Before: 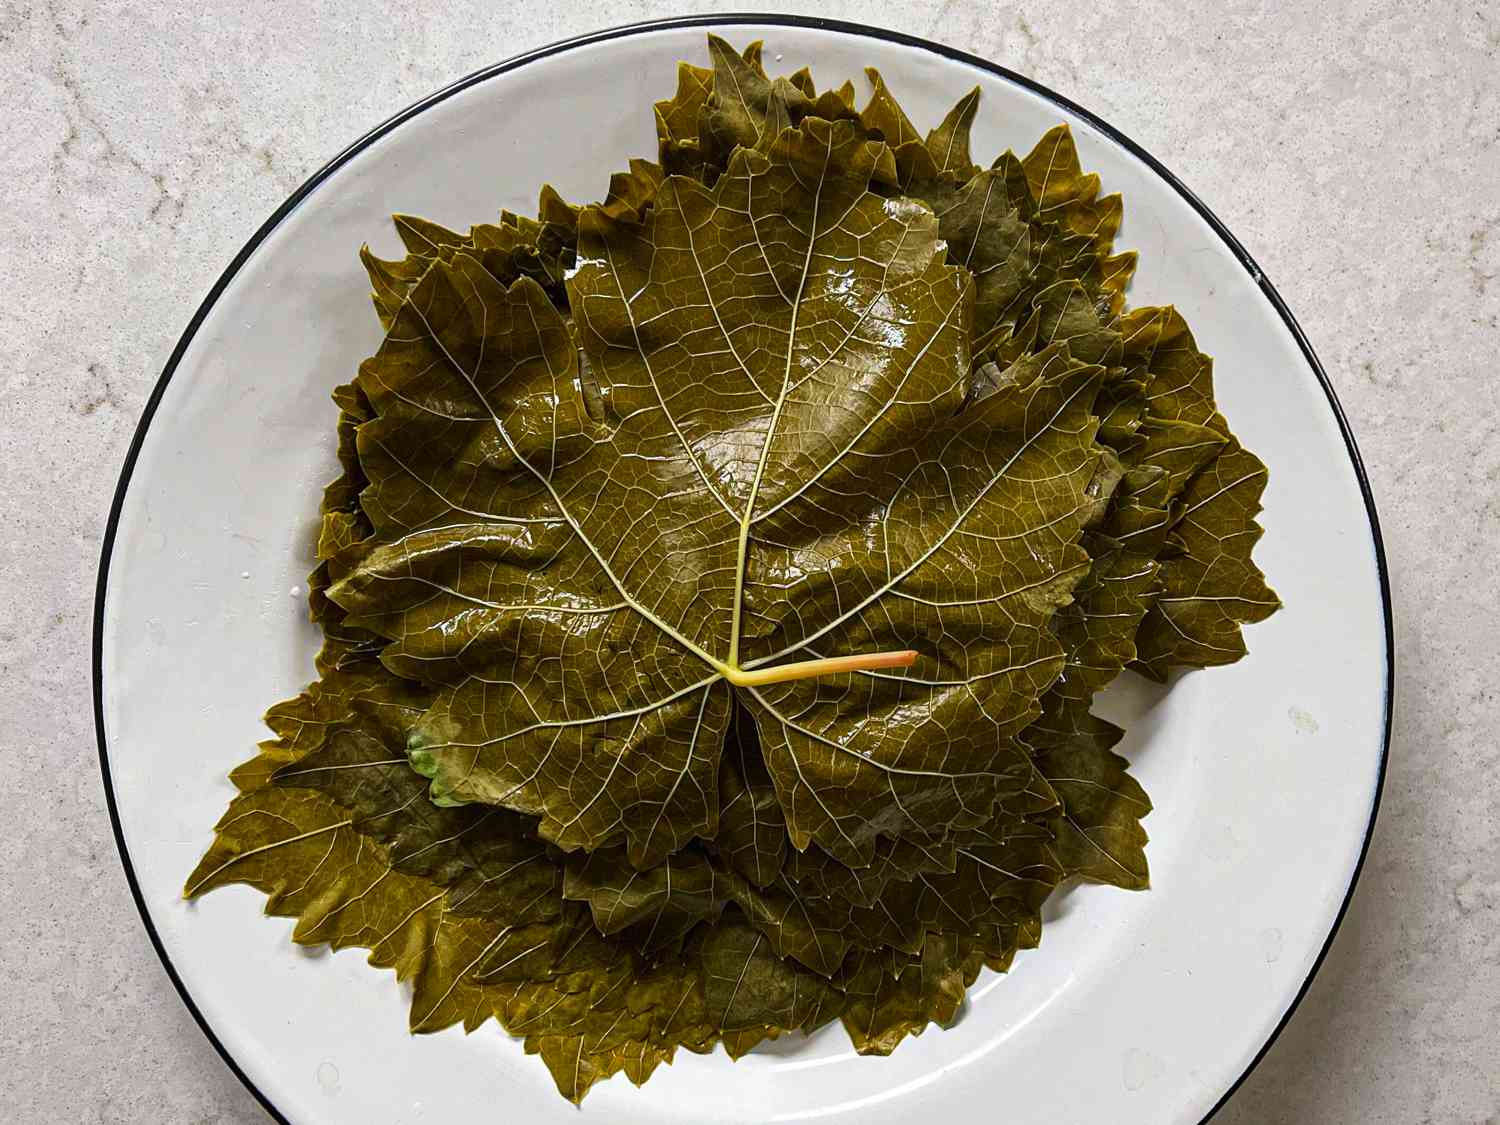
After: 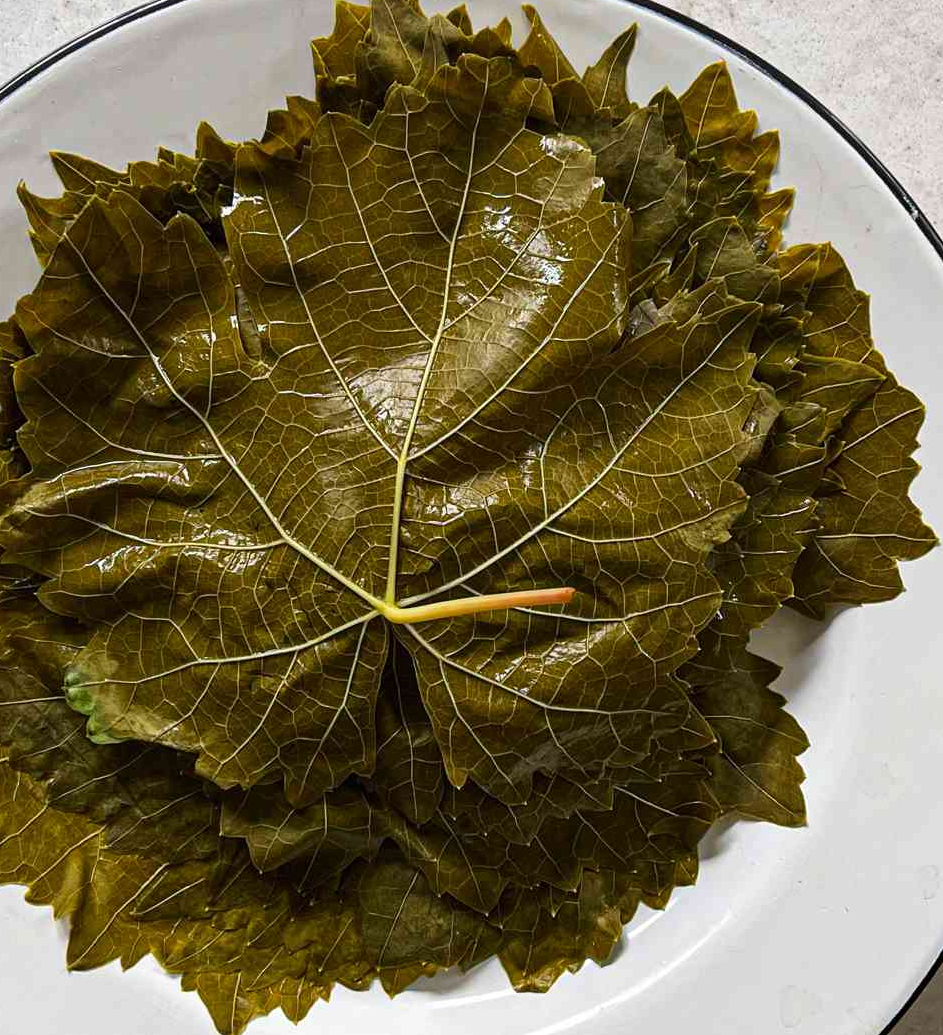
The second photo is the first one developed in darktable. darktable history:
crop and rotate: left 22.893%, top 5.631%, right 14.189%, bottom 2.355%
